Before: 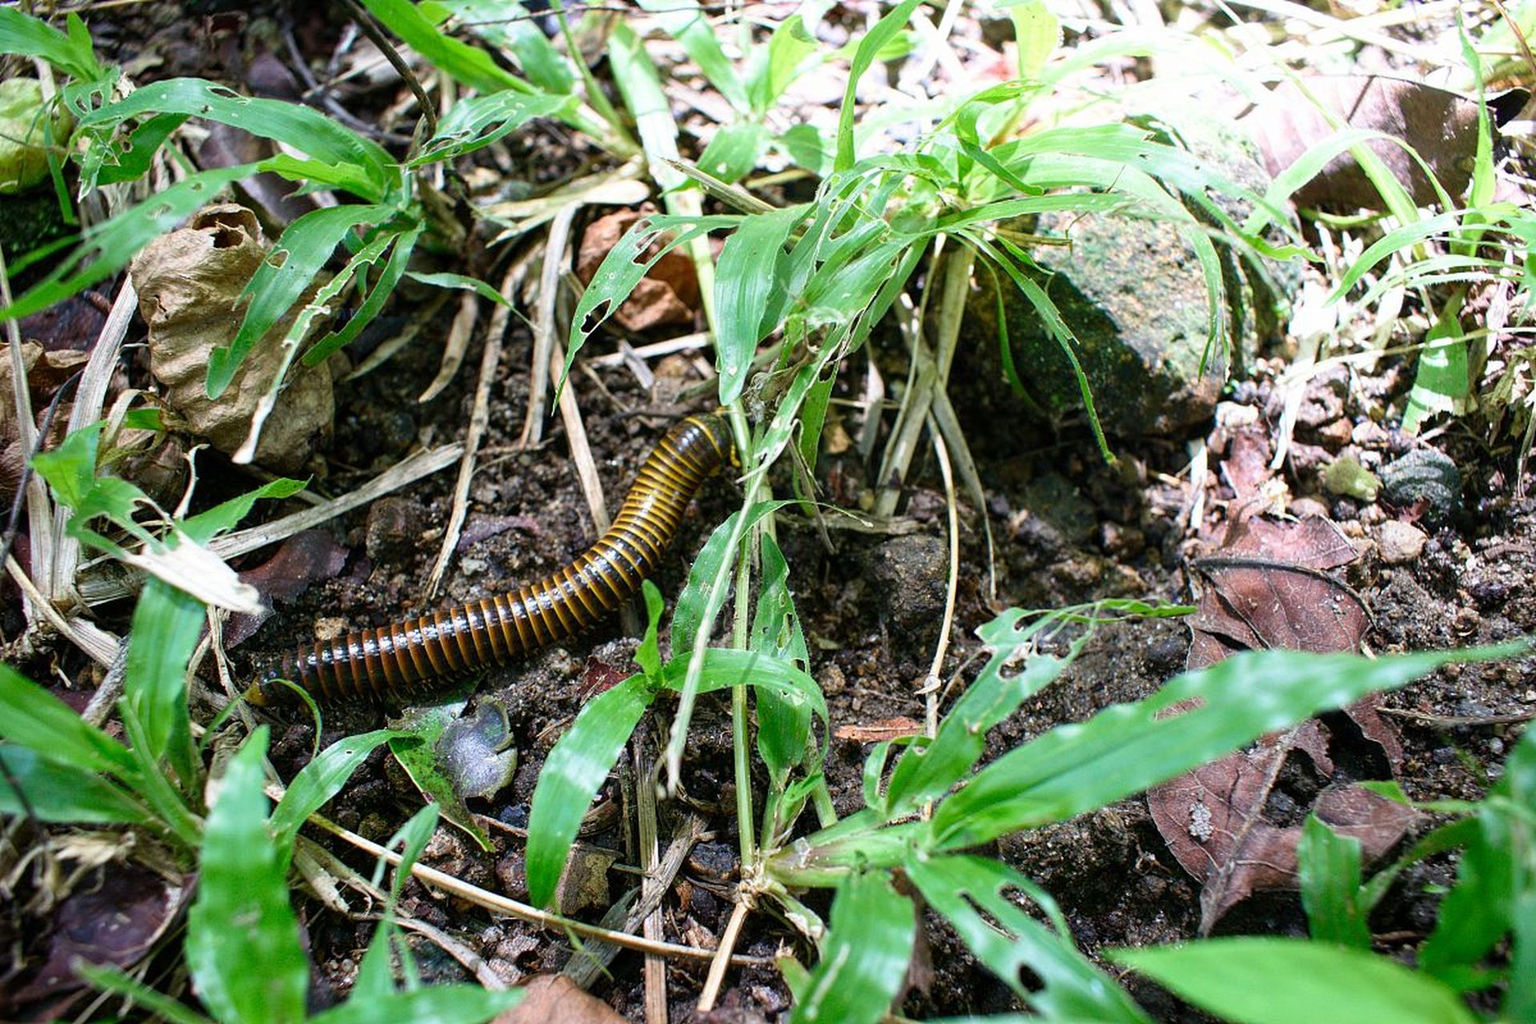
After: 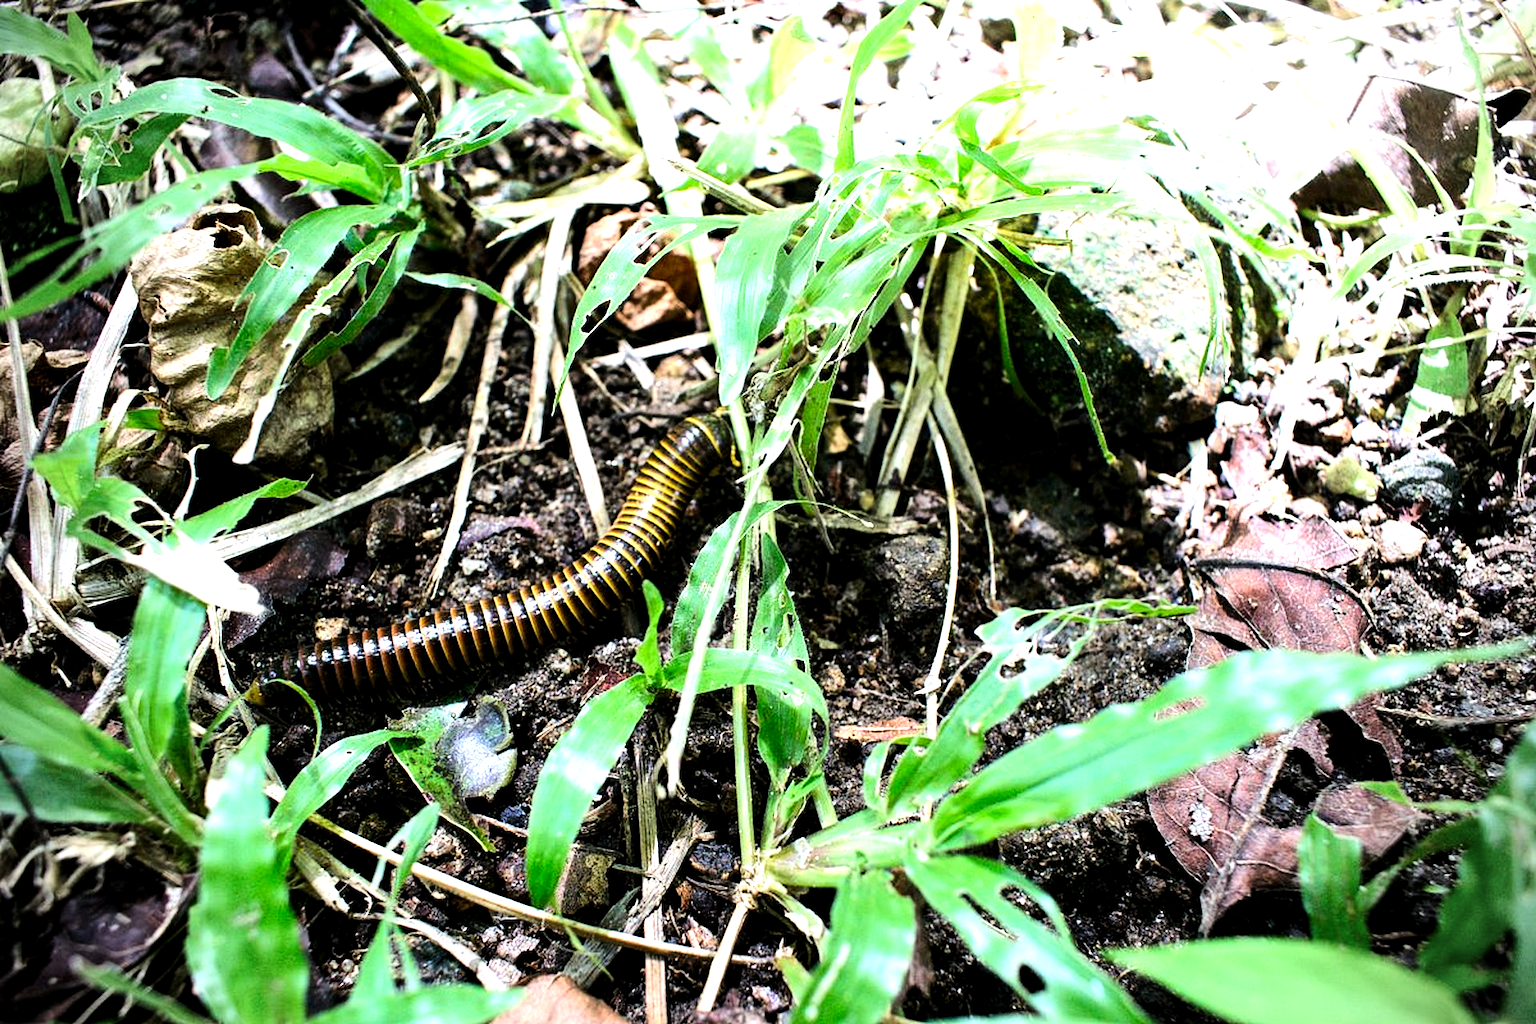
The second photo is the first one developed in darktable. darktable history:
vignetting: on, module defaults
exposure: black level correction 0.005, exposure 0.286 EV, compensate highlight preservation false
tone curve: curves: ch0 [(0.021, 0) (0.104, 0.052) (0.496, 0.526) (0.737, 0.783) (1, 1)], color space Lab, linked channels, preserve colors none
tone equalizer: -8 EV -0.75 EV, -7 EV -0.7 EV, -6 EV -0.6 EV, -5 EV -0.4 EV, -3 EV 0.4 EV, -2 EV 0.6 EV, -1 EV 0.7 EV, +0 EV 0.75 EV, edges refinement/feathering 500, mask exposure compensation -1.57 EV, preserve details no
